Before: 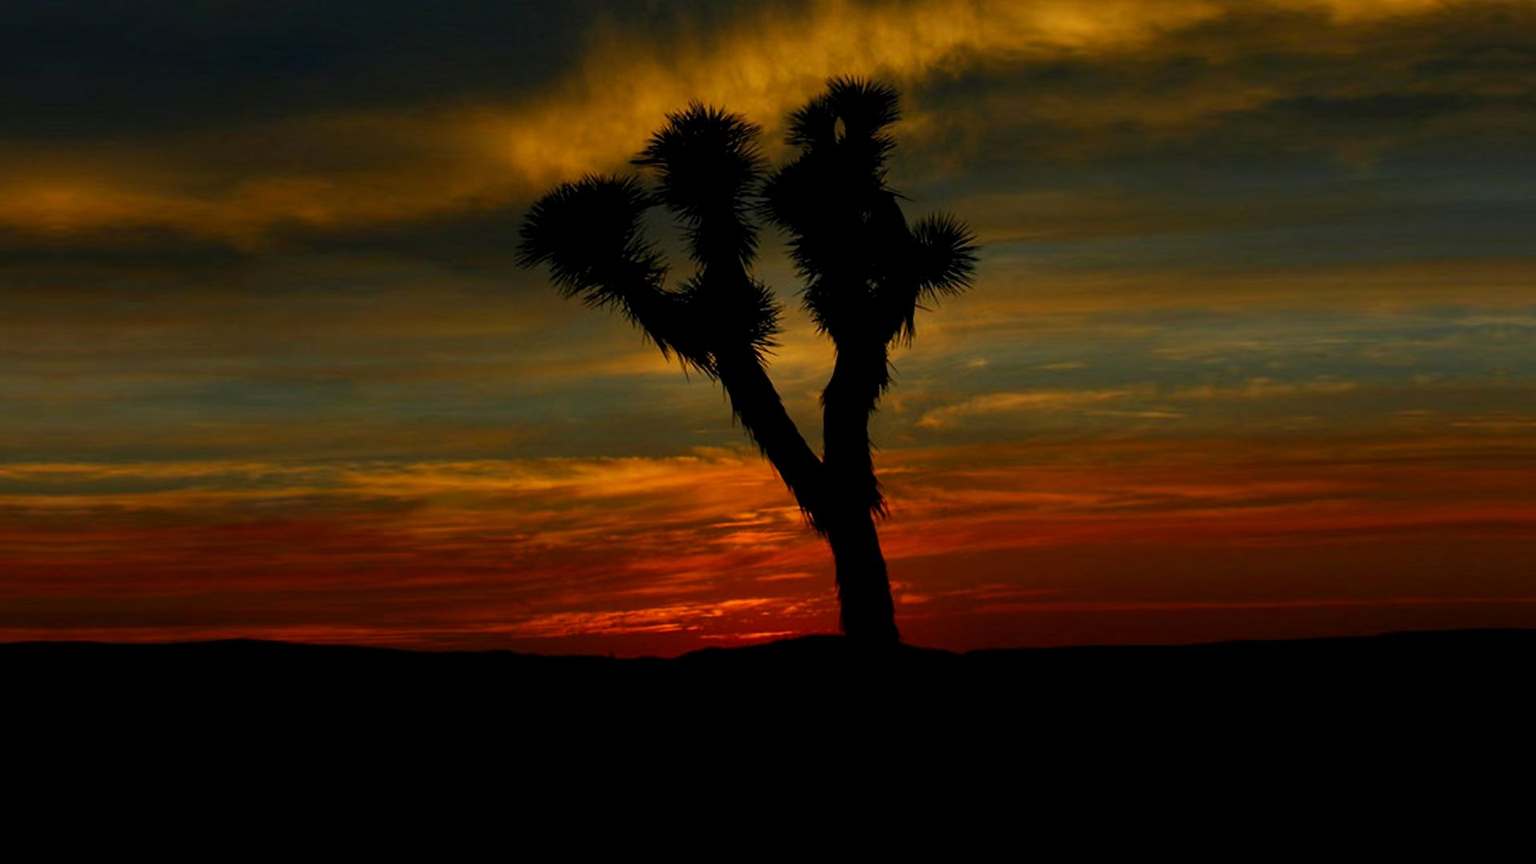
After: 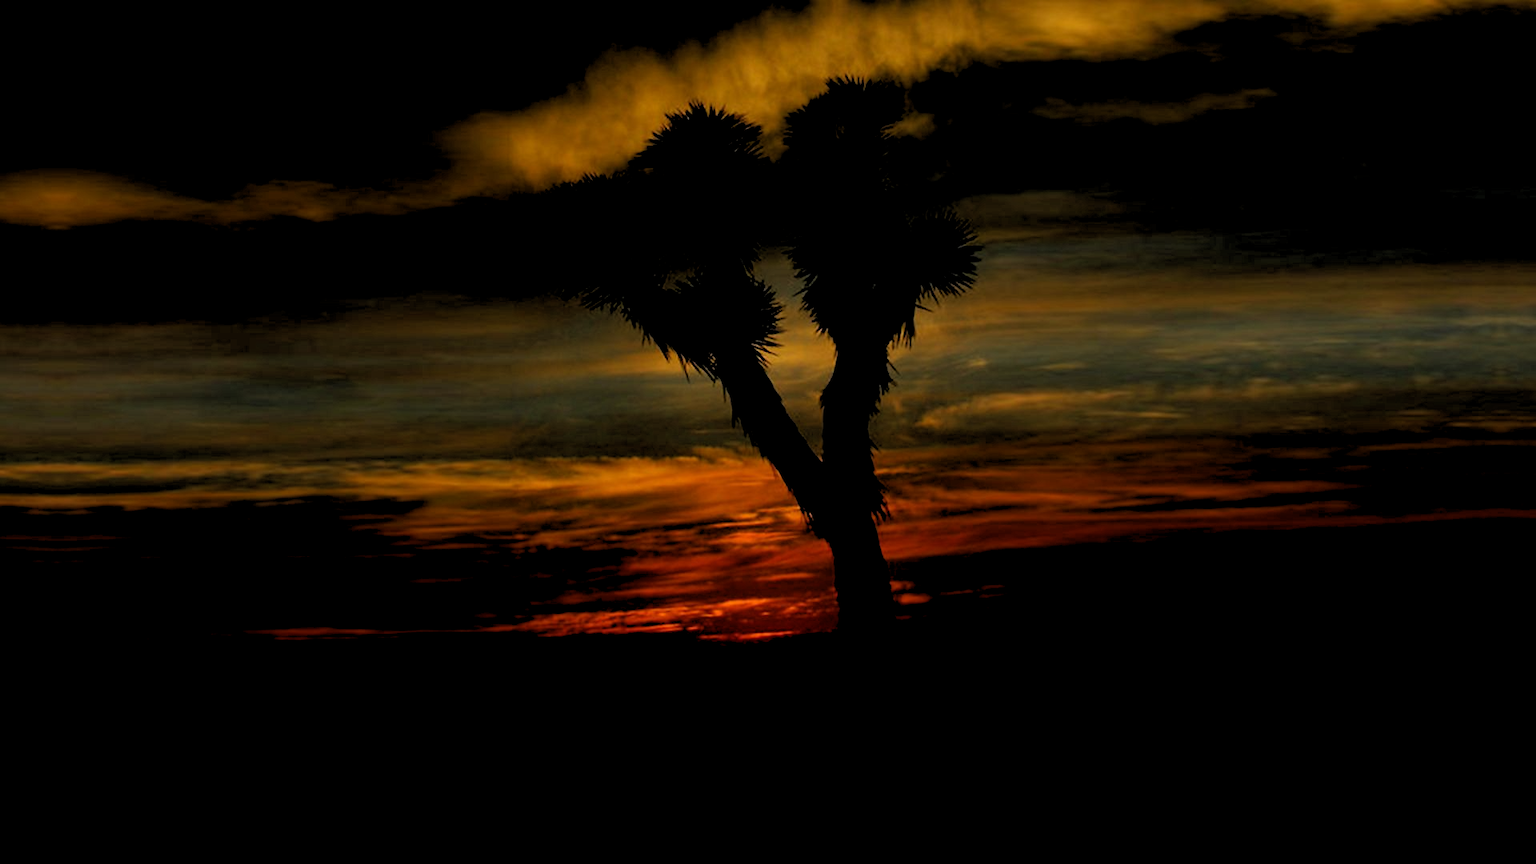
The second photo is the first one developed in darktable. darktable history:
rgb levels: levels [[0.034, 0.472, 0.904], [0, 0.5, 1], [0, 0.5, 1]]
tone equalizer: on, module defaults
